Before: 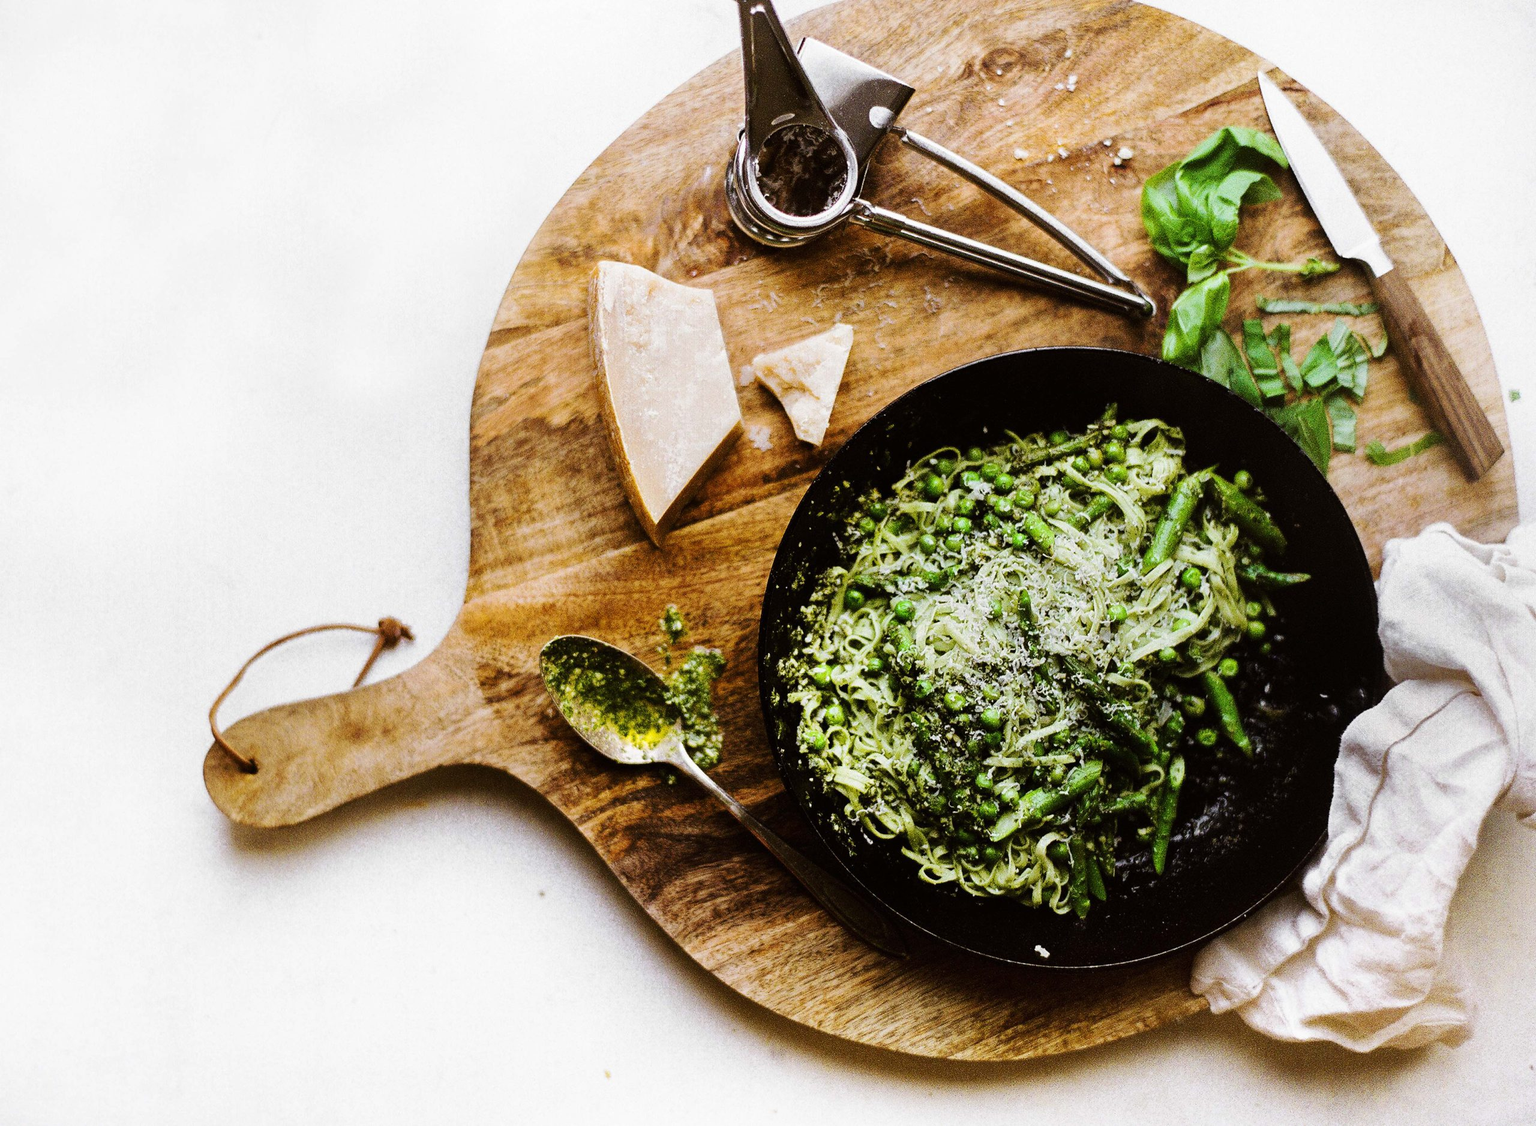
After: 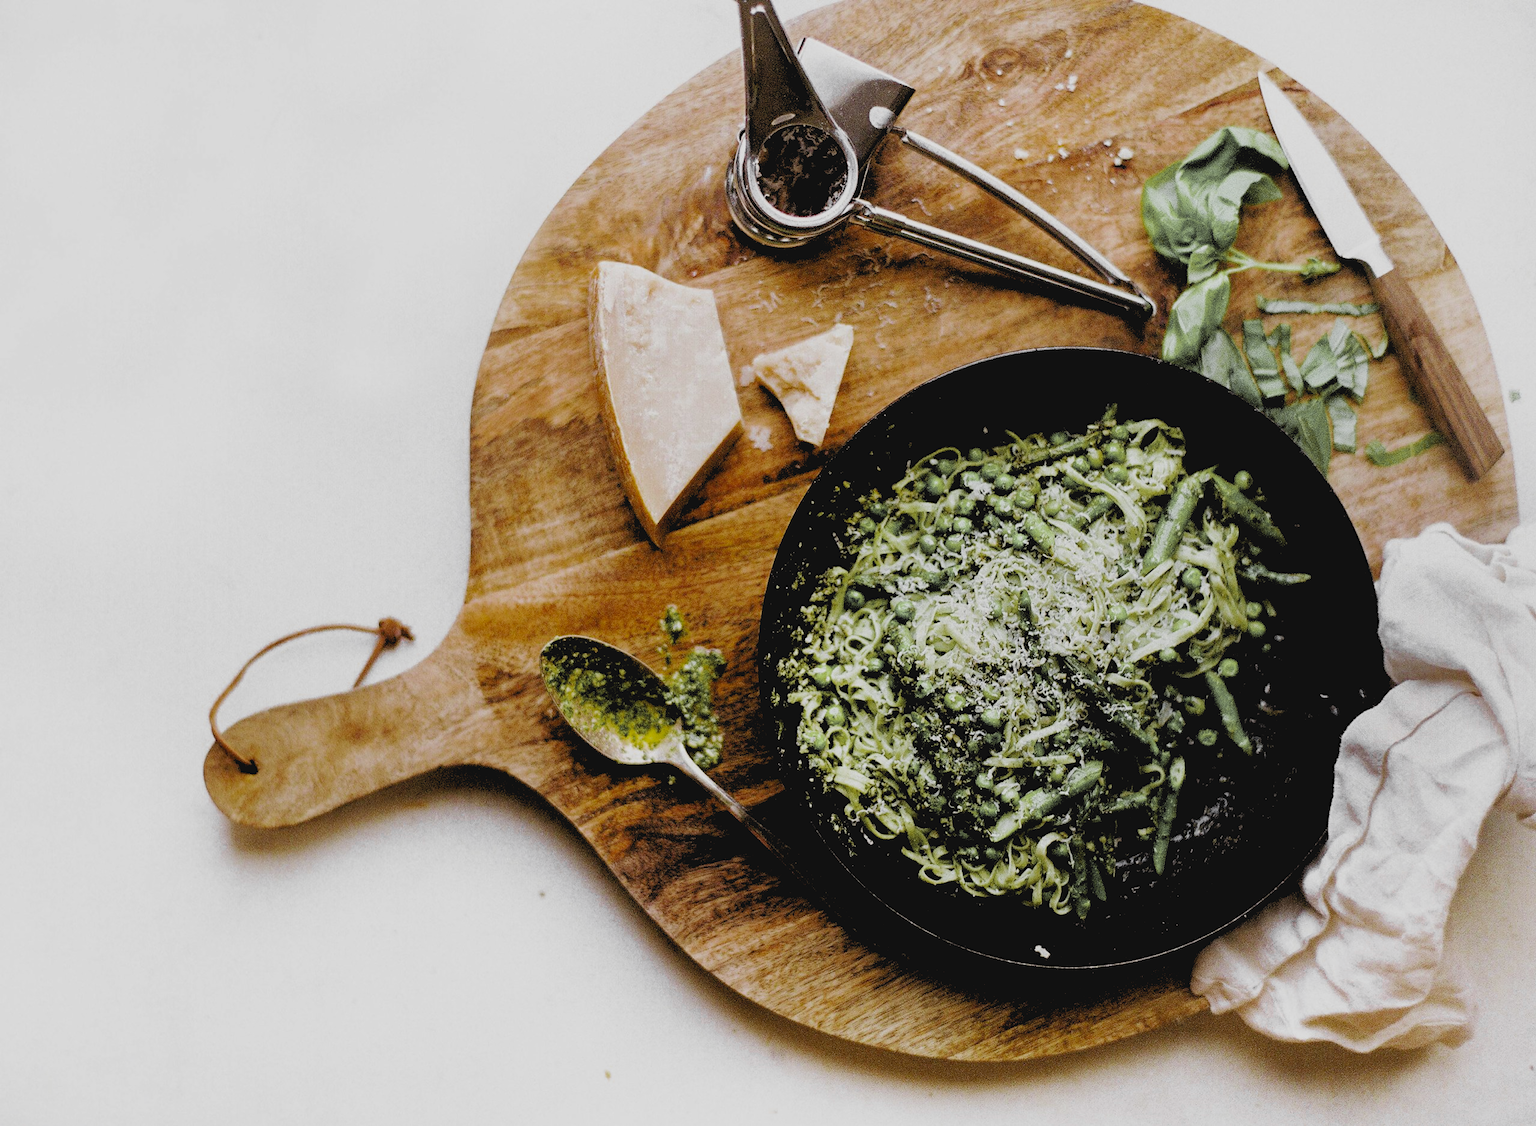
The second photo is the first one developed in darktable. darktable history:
rgb levels: preserve colors sum RGB, levels [[0.038, 0.433, 0.934], [0, 0.5, 1], [0, 0.5, 1]]
contrast brightness saturation: contrast -0.1, saturation -0.1
color zones: curves: ch0 [(0.004, 0.388) (0.125, 0.392) (0.25, 0.404) (0.375, 0.5) (0.5, 0.5) (0.625, 0.5) (0.75, 0.5) (0.875, 0.5)]; ch1 [(0, 0.5) (0.125, 0.5) (0.25, 0.5) (0.375, 0.124) (0.524, 0.124) (0.645, 0.128) (0.789, 0.132) (0.914, 0.096) (0.998, 0.068)]
